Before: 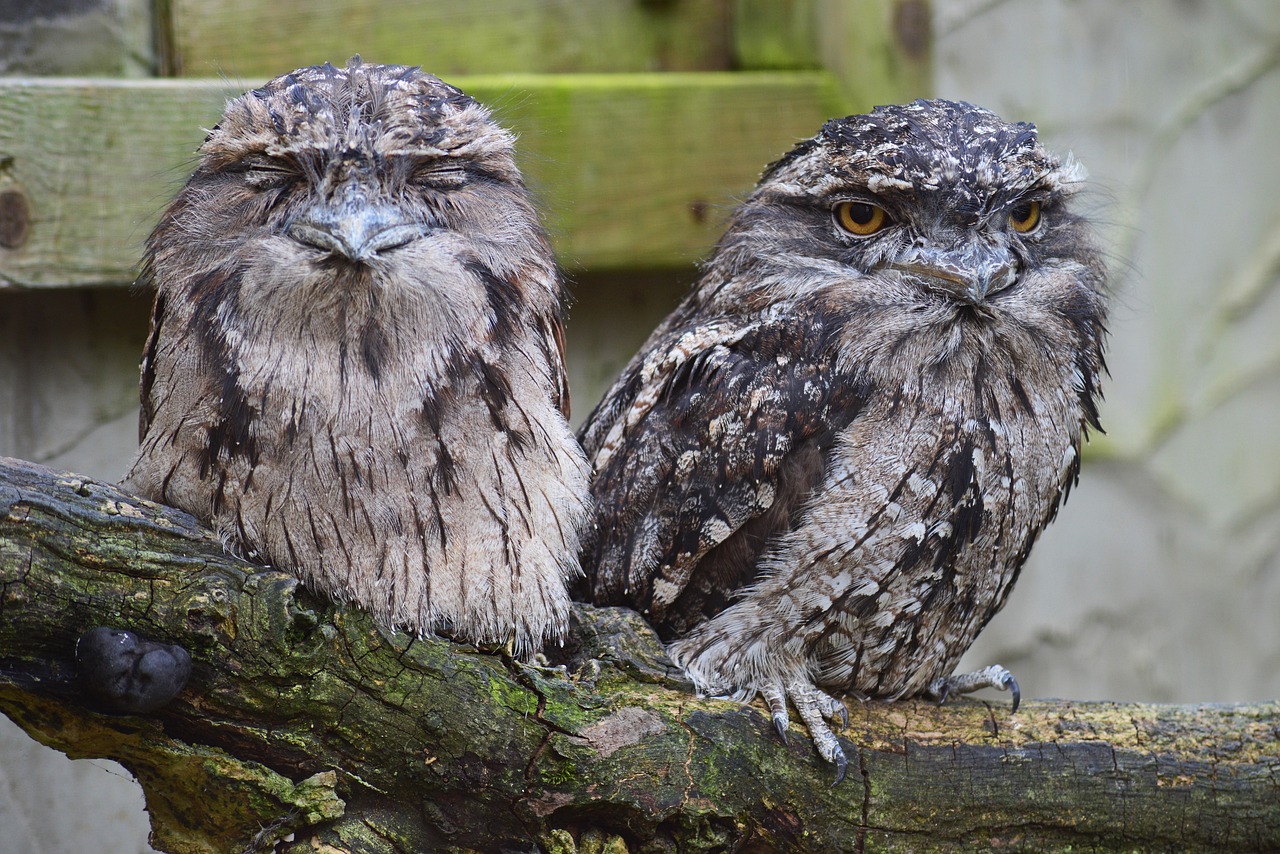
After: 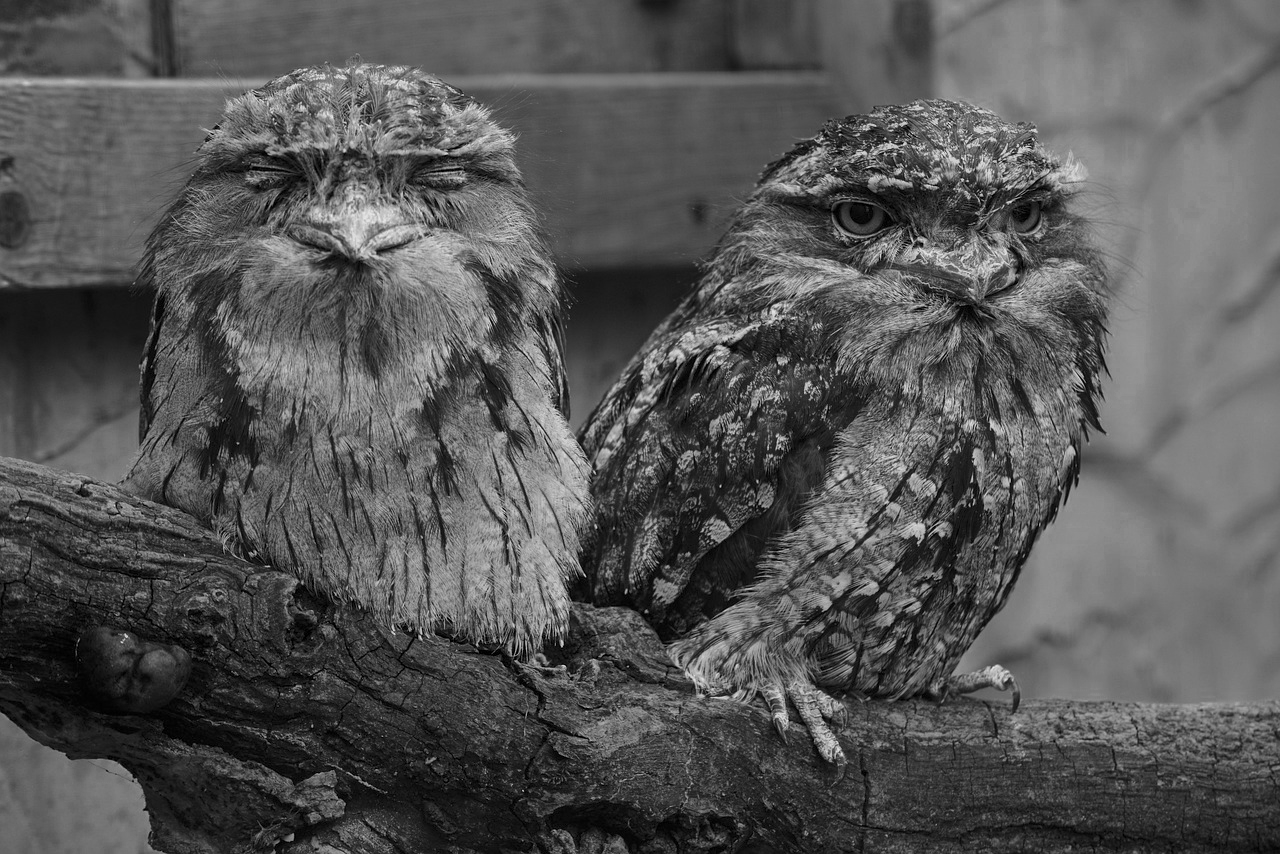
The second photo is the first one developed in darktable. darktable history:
monochrome: a 79.32, b 81.83, size 1.1
color zones: curves: ch0 [(0, 0.352) (0.143, 0.407) (0.286, 0.386) (0.429, 0.431) (0.571, 0.829) (0.714, 0.853) (0.857, 0.833) (1, 0.352)]; ch1 [(0, 0.604) (0.072, 0.726) (0.096, 0.608) (0.205, 0.007) (0.571, -0.006) (0.839, -0.013) (0.857, -0.012) (1, 0.604)]
exposure: compensate highlight preservation false
local contrast: highlights 100%, shadows 100%, detail 131%, midtone range 0.2
